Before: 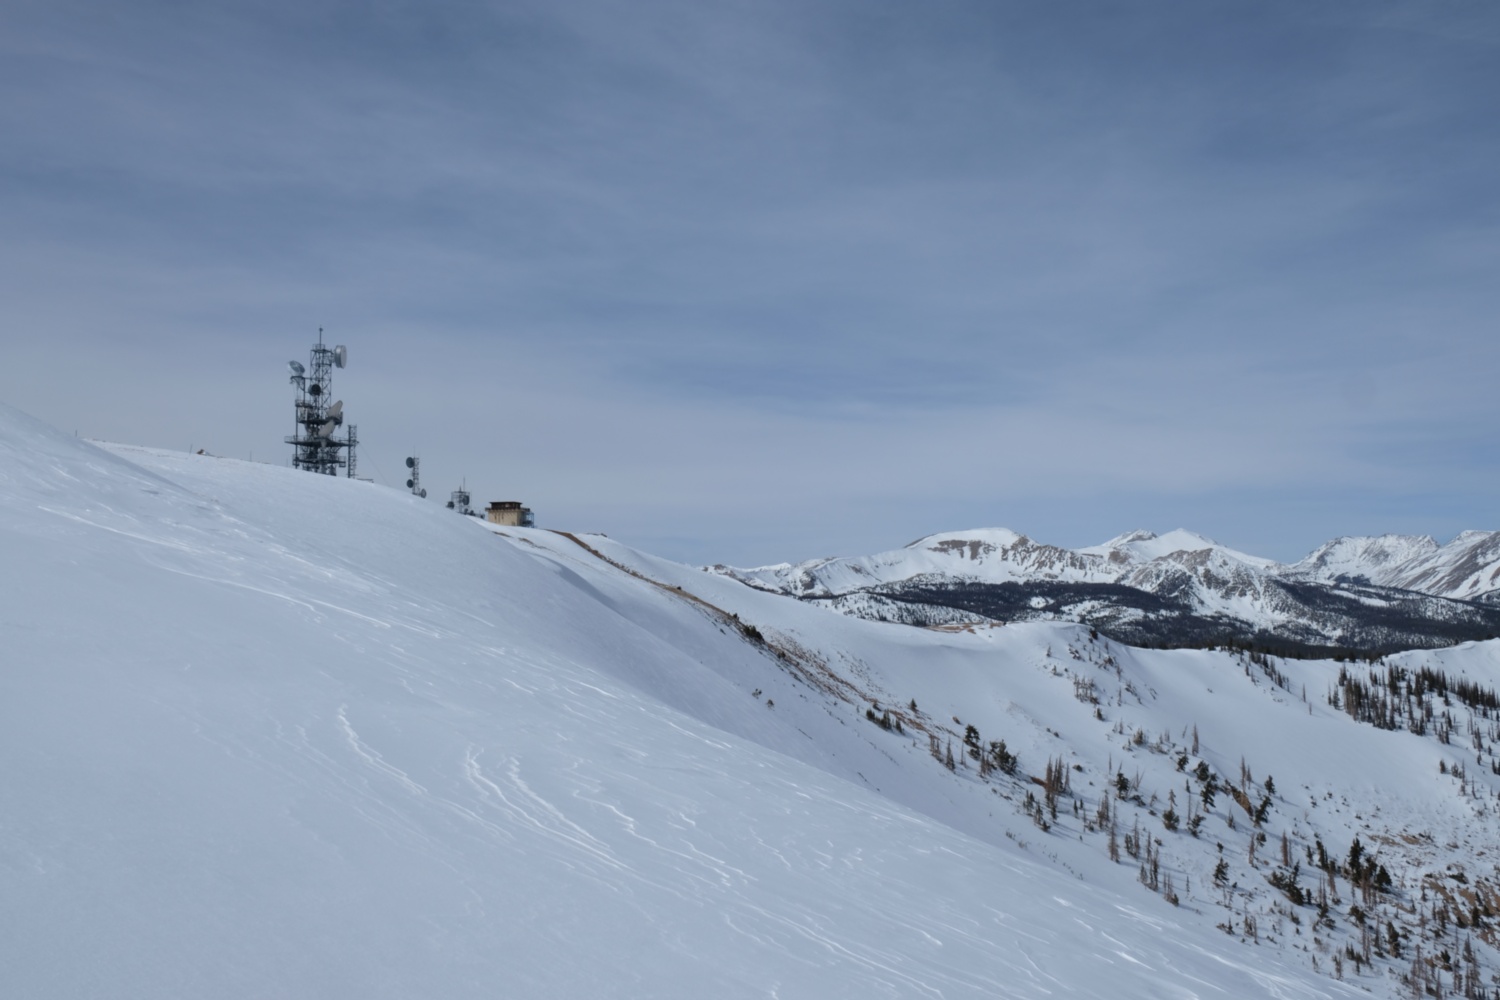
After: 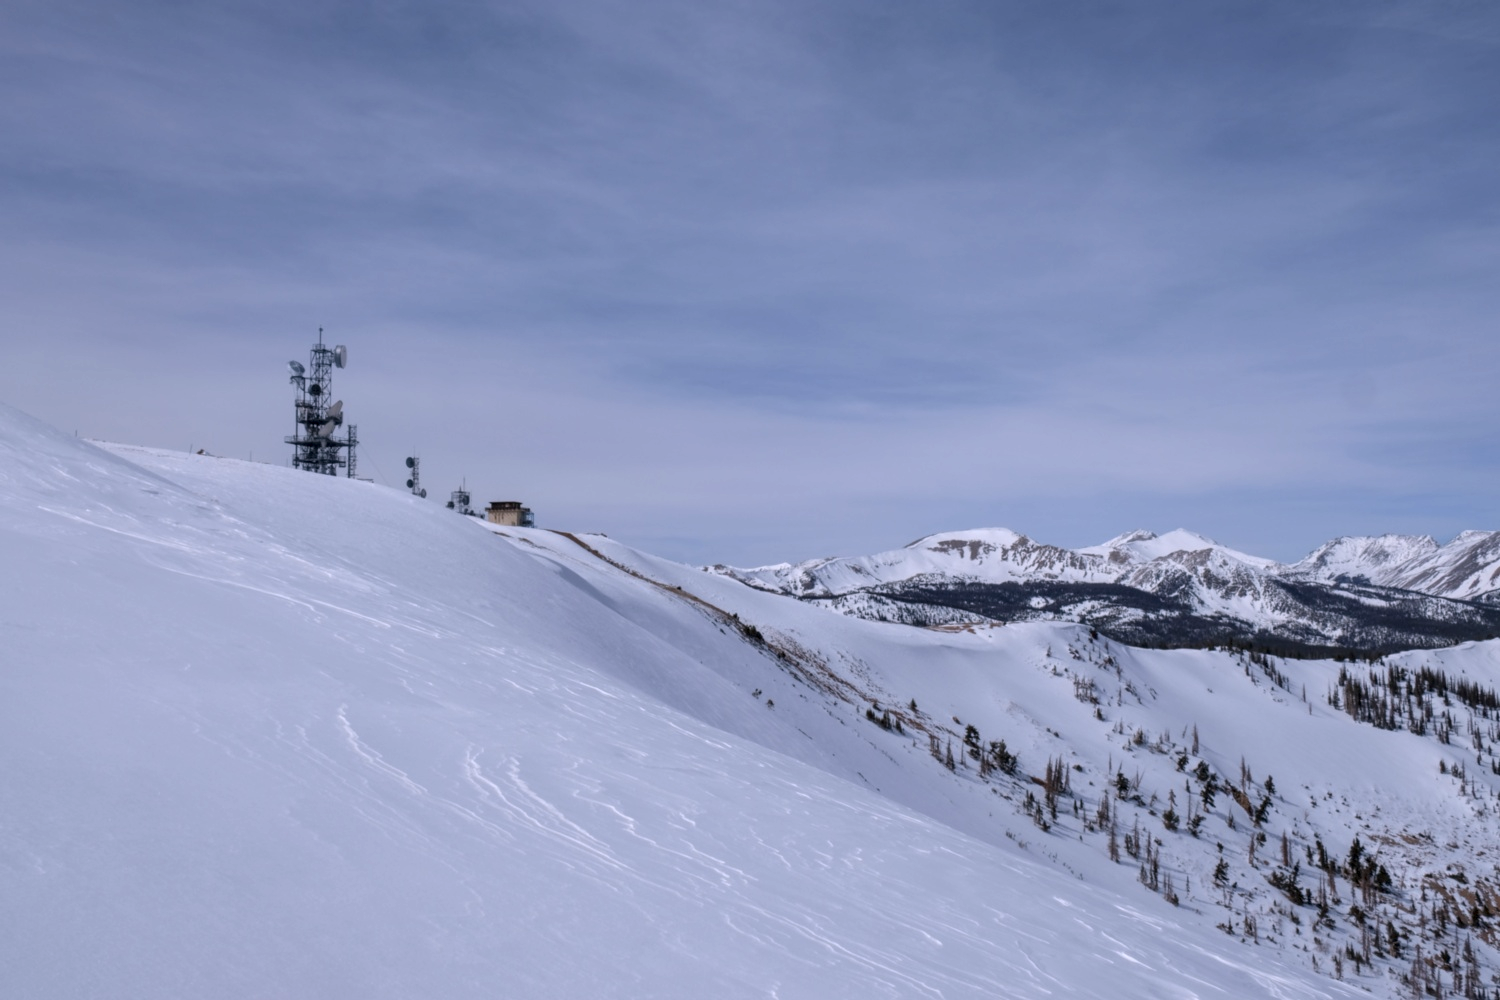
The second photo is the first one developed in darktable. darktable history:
white balance: red 1.05, blue 1.072
local contrast: detail 130%
